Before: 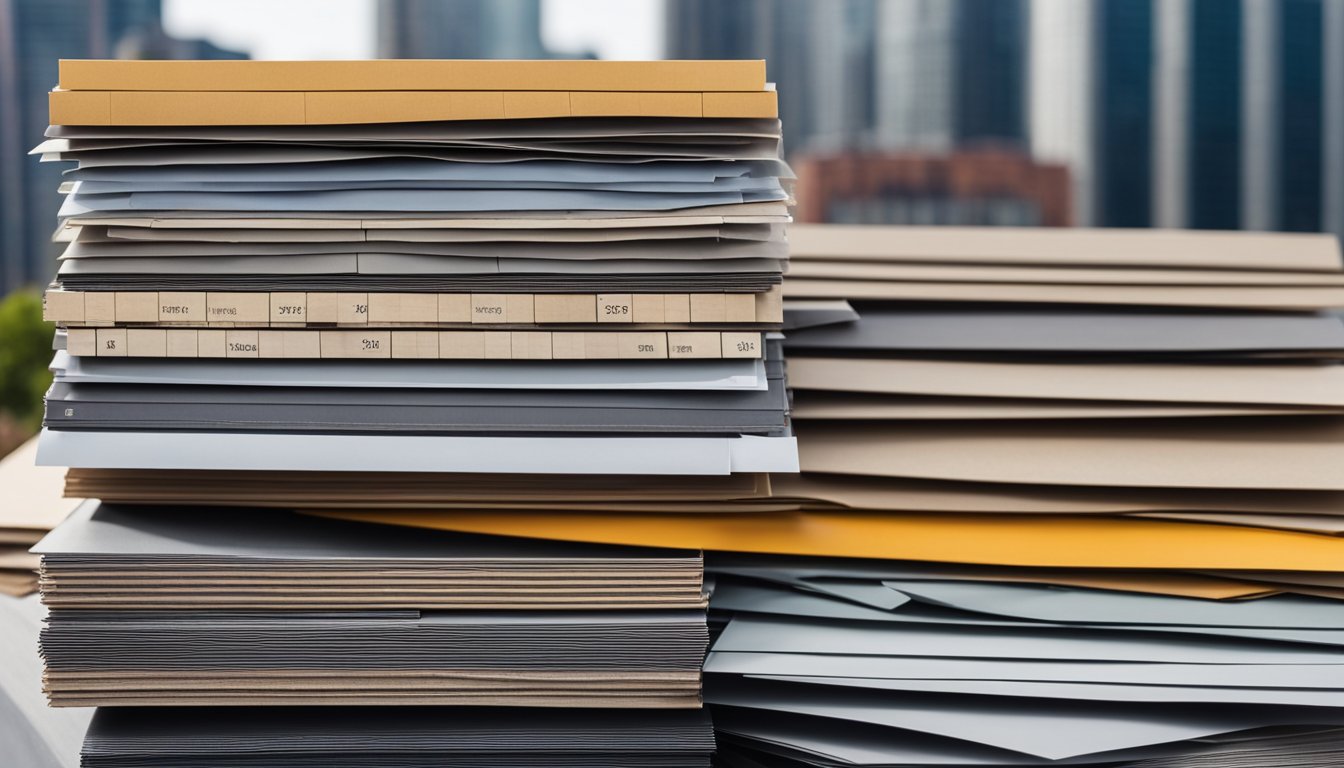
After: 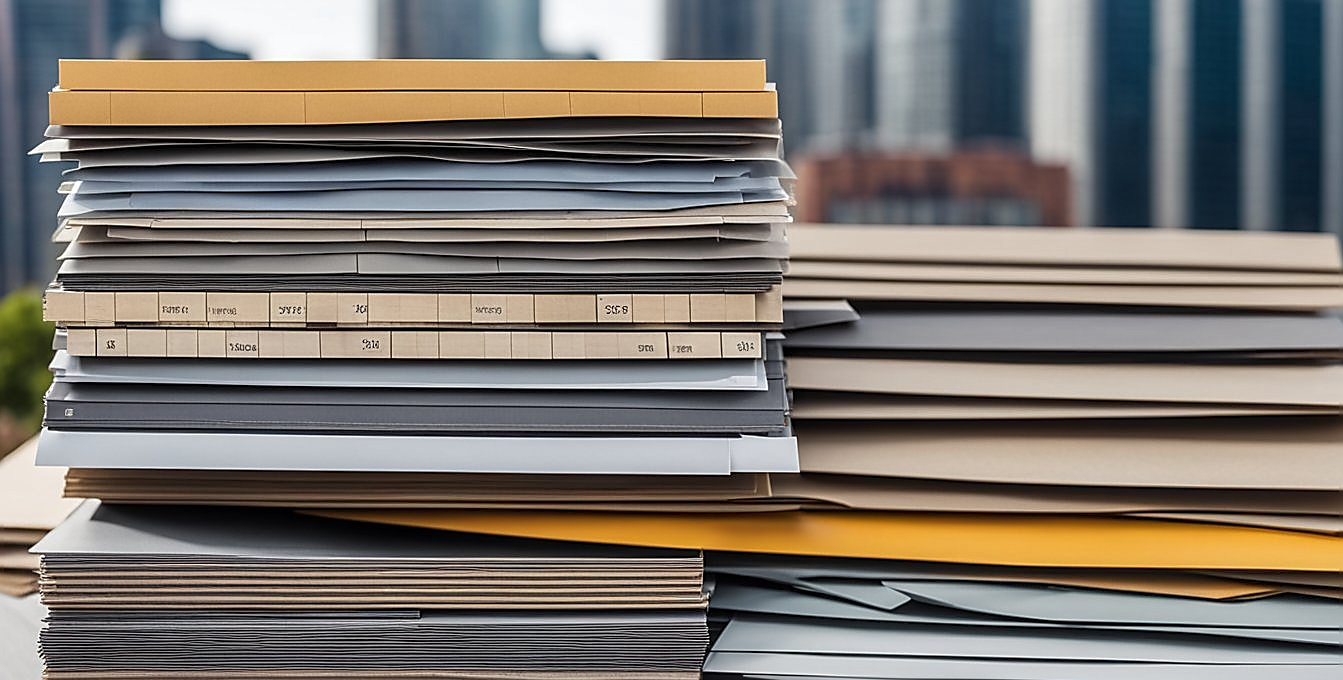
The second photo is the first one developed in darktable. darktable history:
crop and rotate: top 0%, bottom 11.42%
local contrast: on, module defaults
sharpen: radius 1.378, amount 1.258, threshold 0.719
